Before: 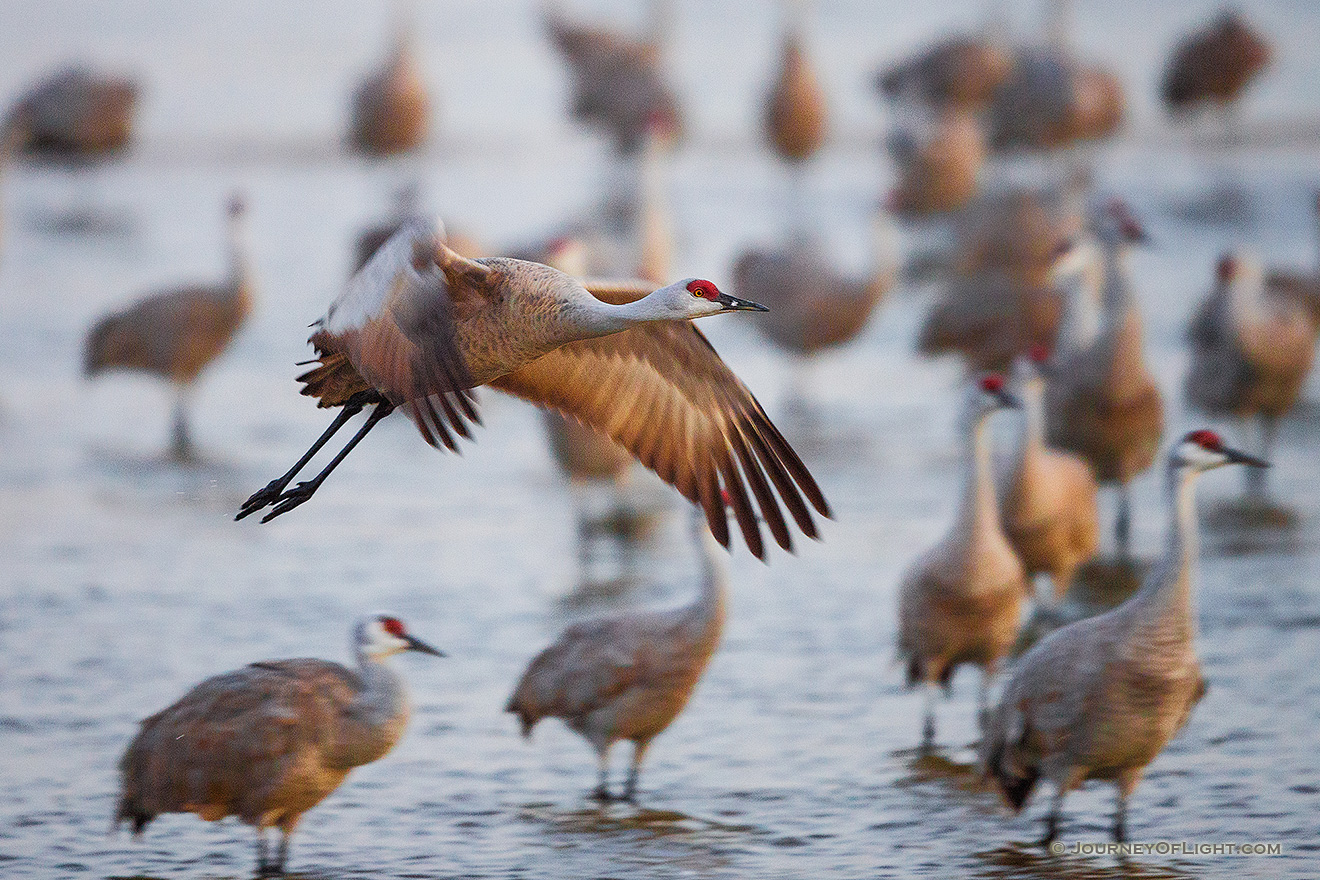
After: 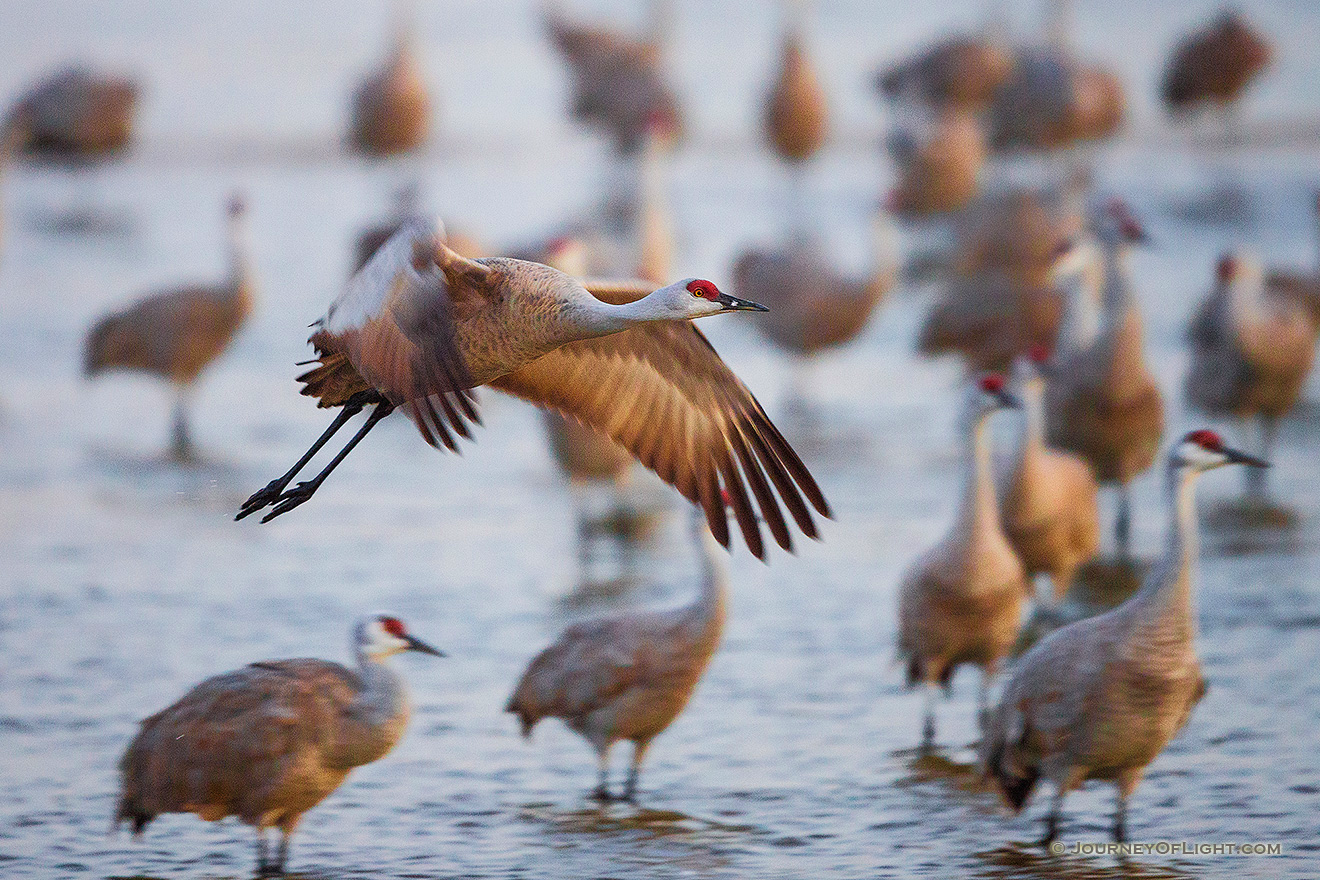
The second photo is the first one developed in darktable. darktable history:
velvia: strength 21.87%
